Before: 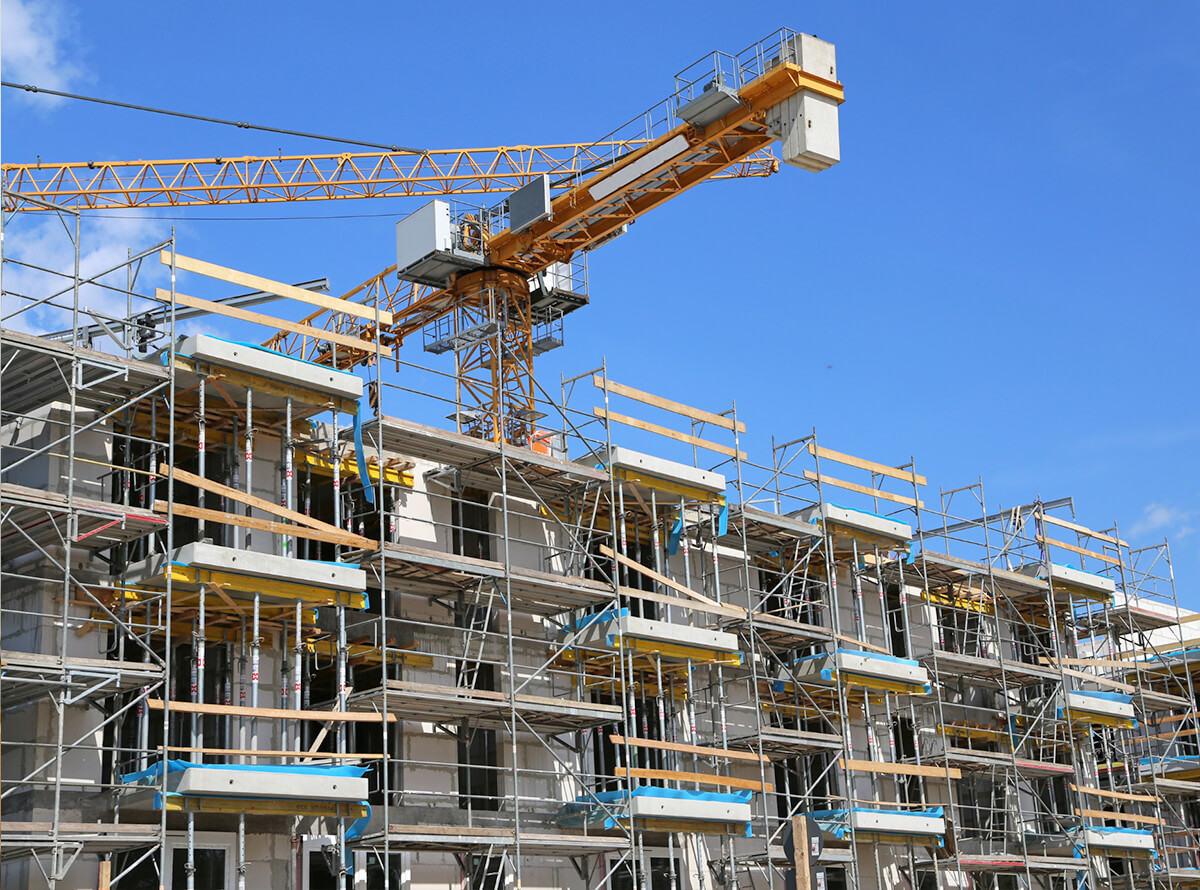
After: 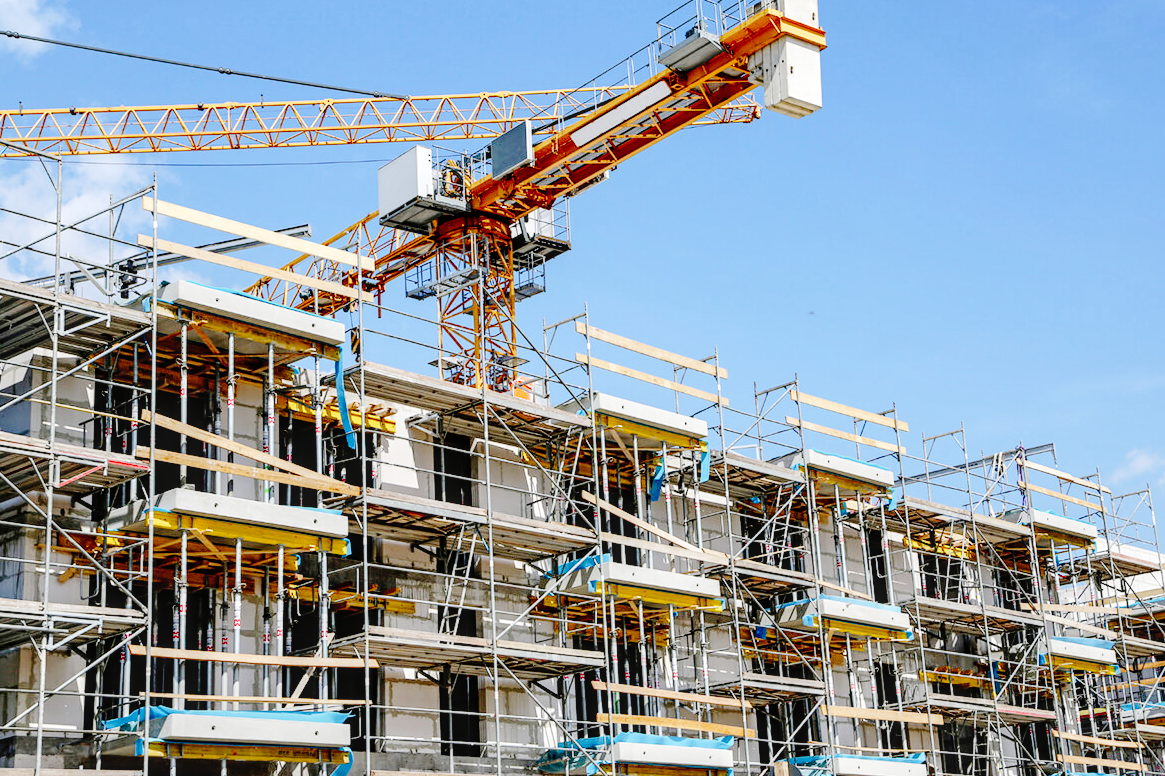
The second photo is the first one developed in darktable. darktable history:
local contrast: on, module defaults
base curve: curves: ch0 [(0, 0) (0.036, 0.01) (0.123, 0.254) (0.258, 0.504) (0.507, 0.748) (1, 1)], preserve colors none
crop: left 1.507%, top 6.147%, right 1.379%, bottom 6.637%
